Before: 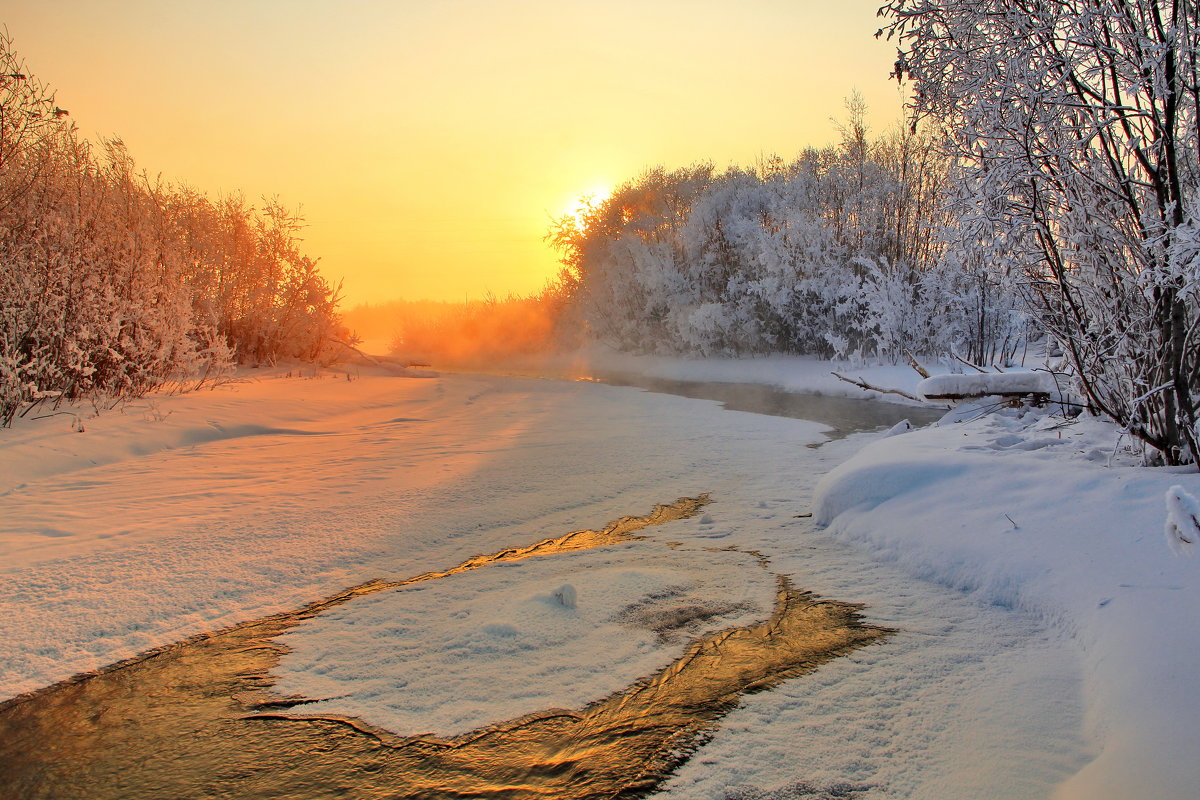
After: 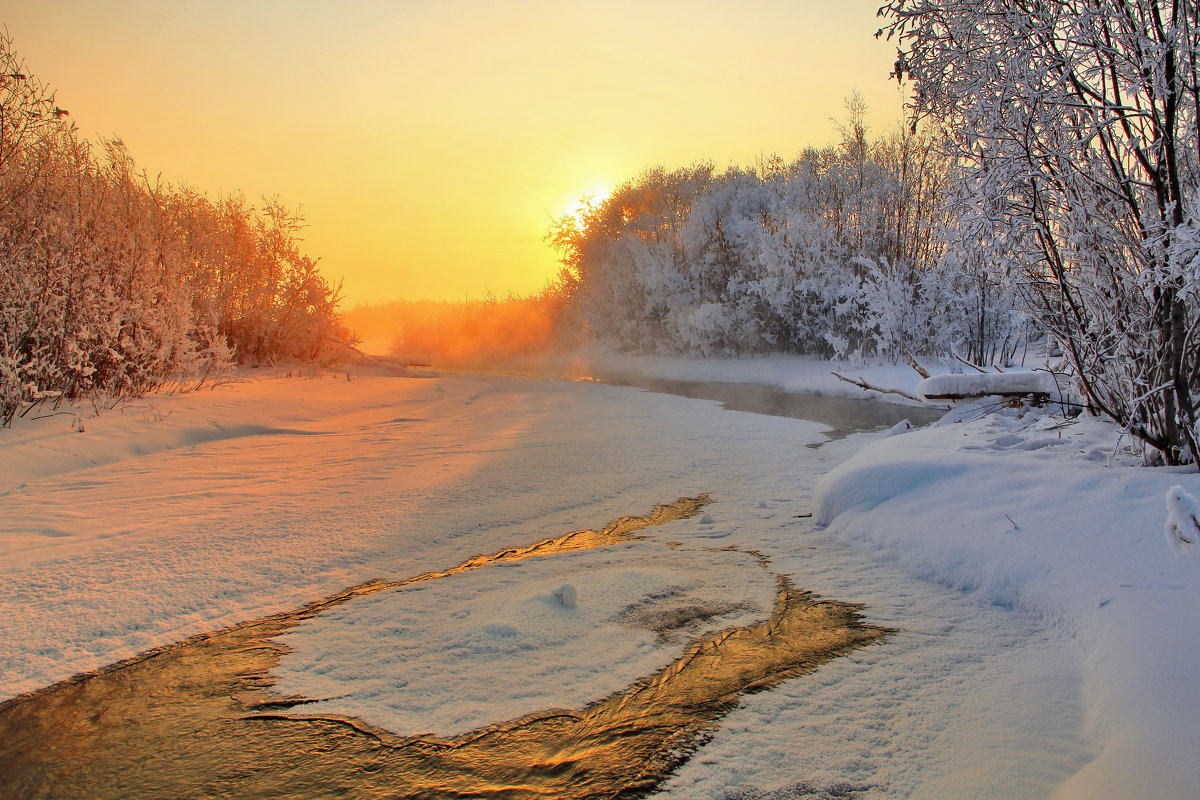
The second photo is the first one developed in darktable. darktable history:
shadows and highlights: shadows 25, highlights -25
tone equalizer: -7 EV 0.18 EV, -6 EV 0.12 EV, -5 EV 0.08 EV, -4 EV 0.04 EV, -2 EV -0.02 EV, -1 EV -0.04 EV, +0 EV -0.06 EV, luminance estimator HSV value / RGB max
